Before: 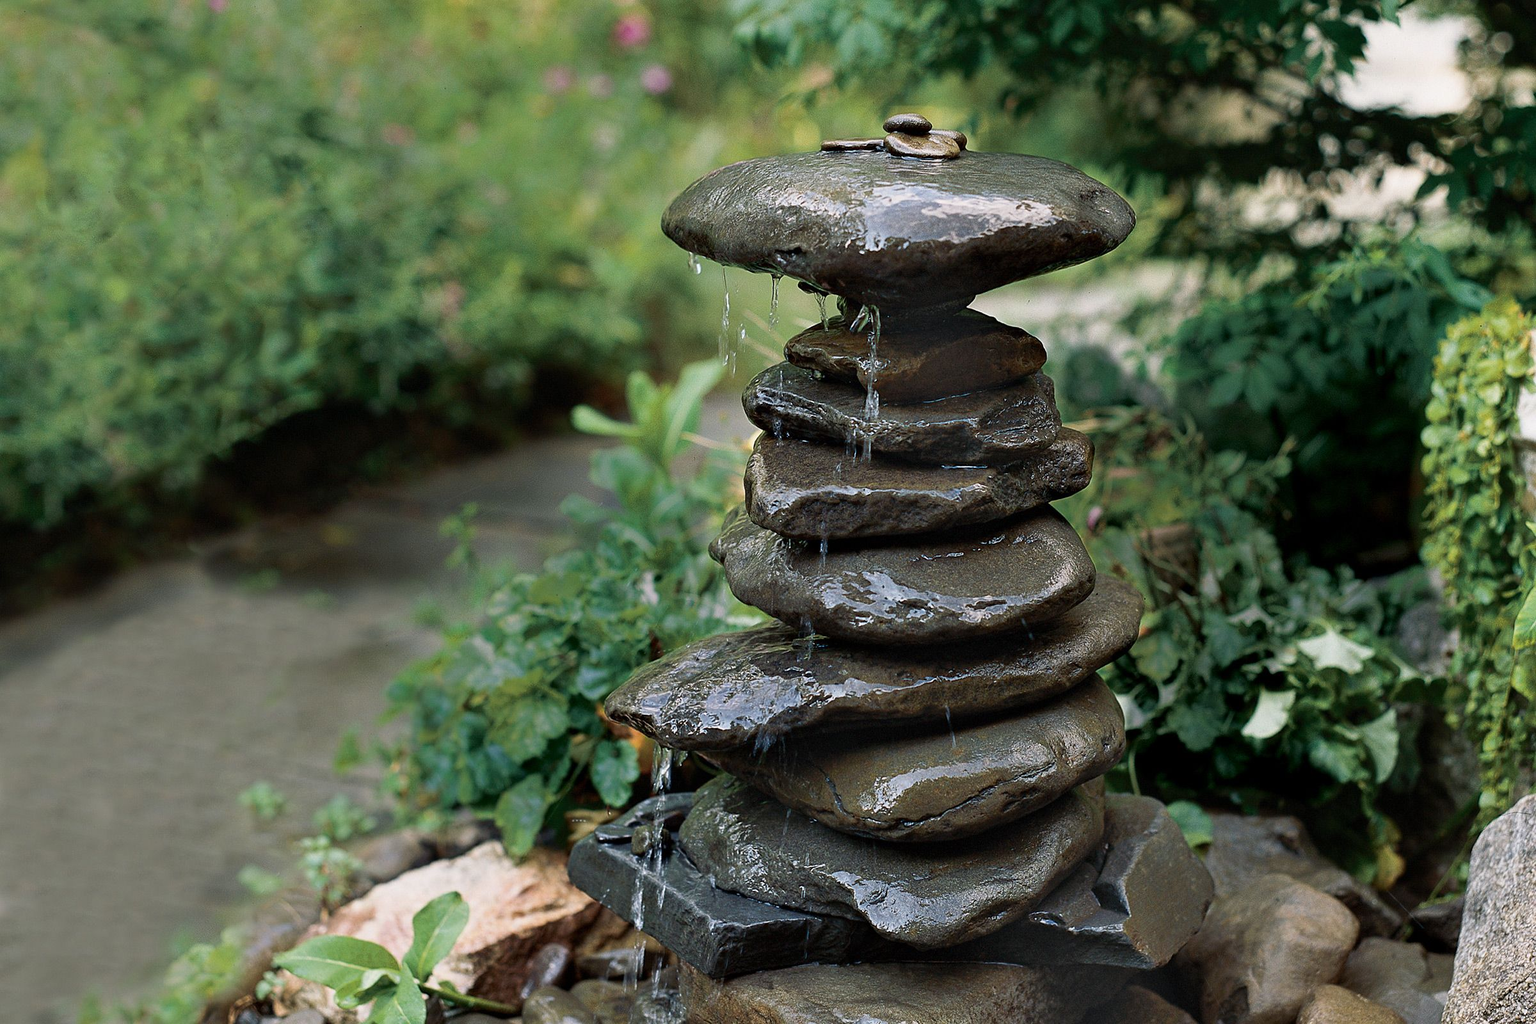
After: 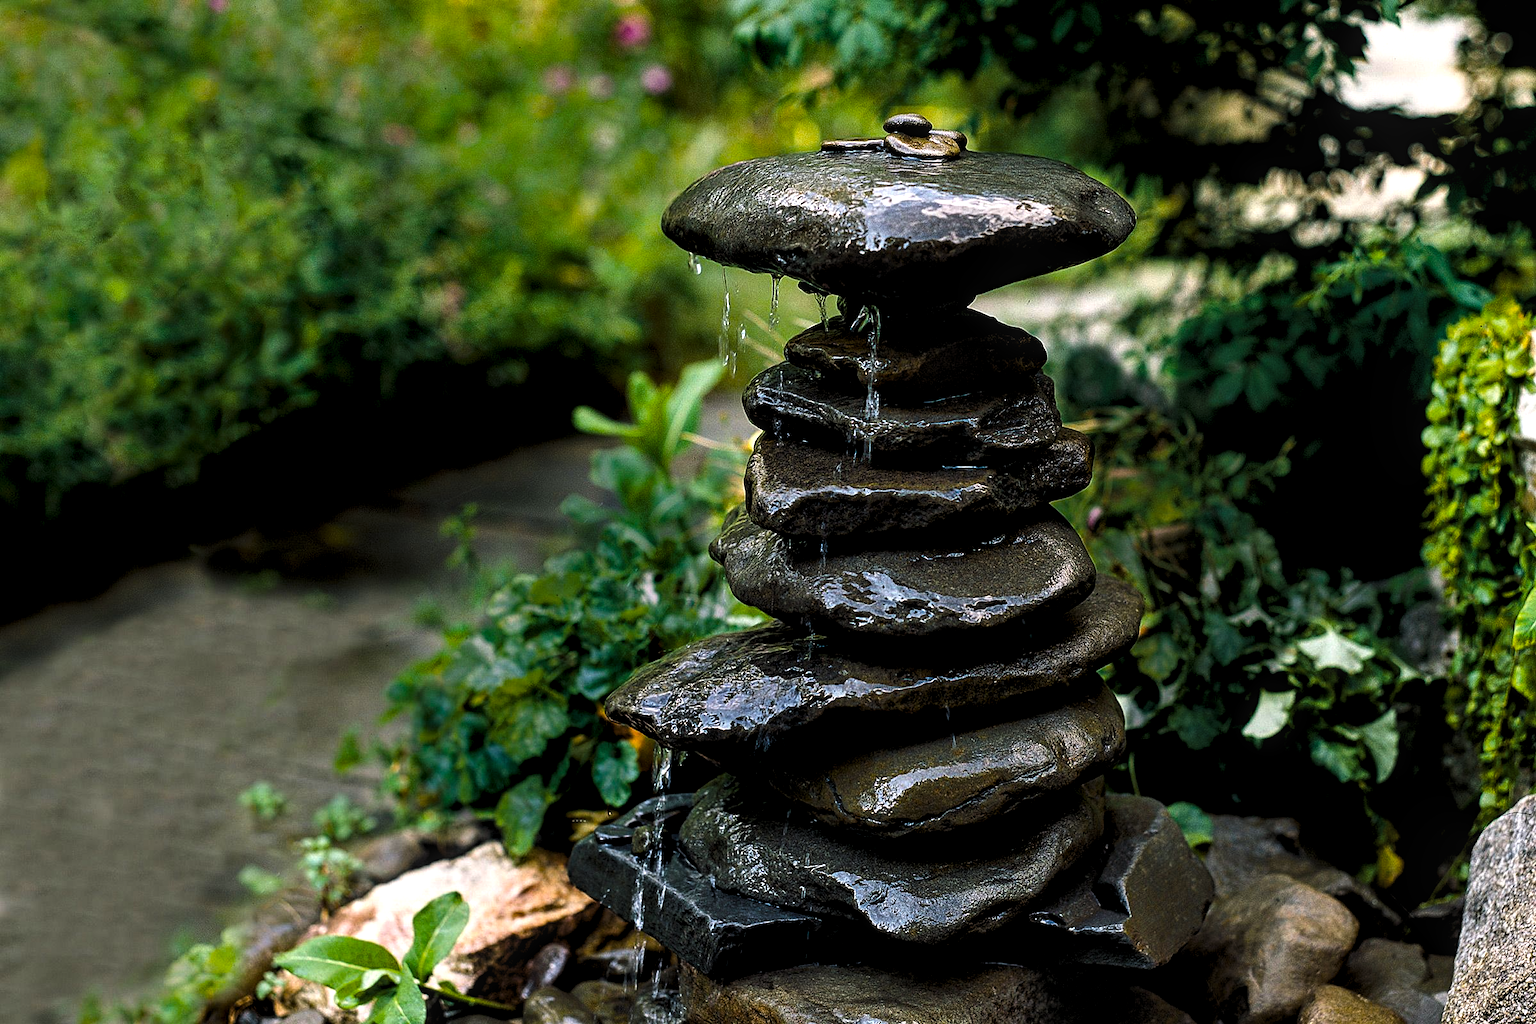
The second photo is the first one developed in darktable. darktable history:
color balance rgb: linear chroma grading › global chroma 9%, perceptual saturation grading › global saturation 36%, perceptual saturation grading › shadows 35%, perceptual brilliance grading › global brilliance 15%, perceptual brilliance grading › shadows -35%, global vibrance 15%
levels: levels [0.116, 0.574, 1]
local contrast: on, module defaults
